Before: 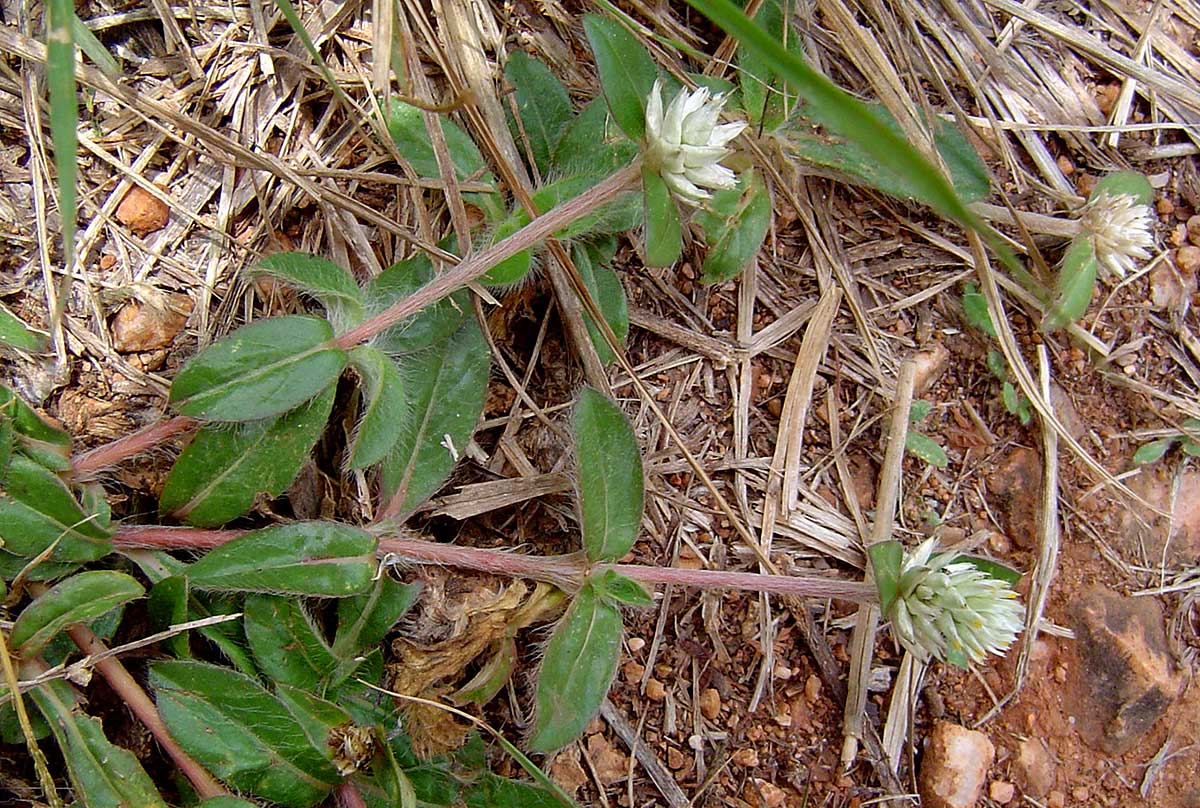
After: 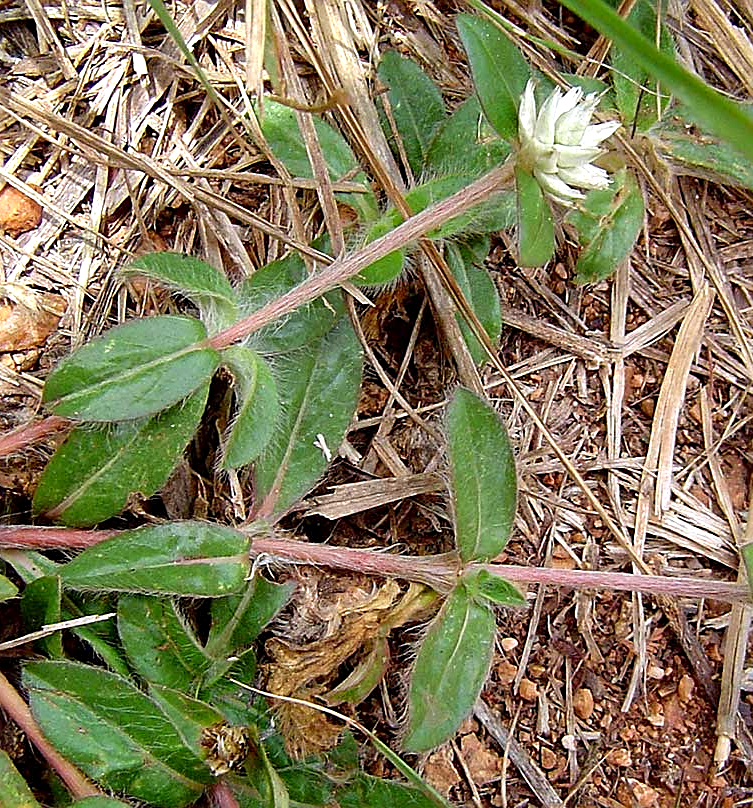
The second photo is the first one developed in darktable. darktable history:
sharpen: on, module defaults
crop: left 10.644%, right 26.528%
exposure: black level correction 0.001, exposure 0.5 EV, compensate exposure bias true, compensate highlight preservation false
